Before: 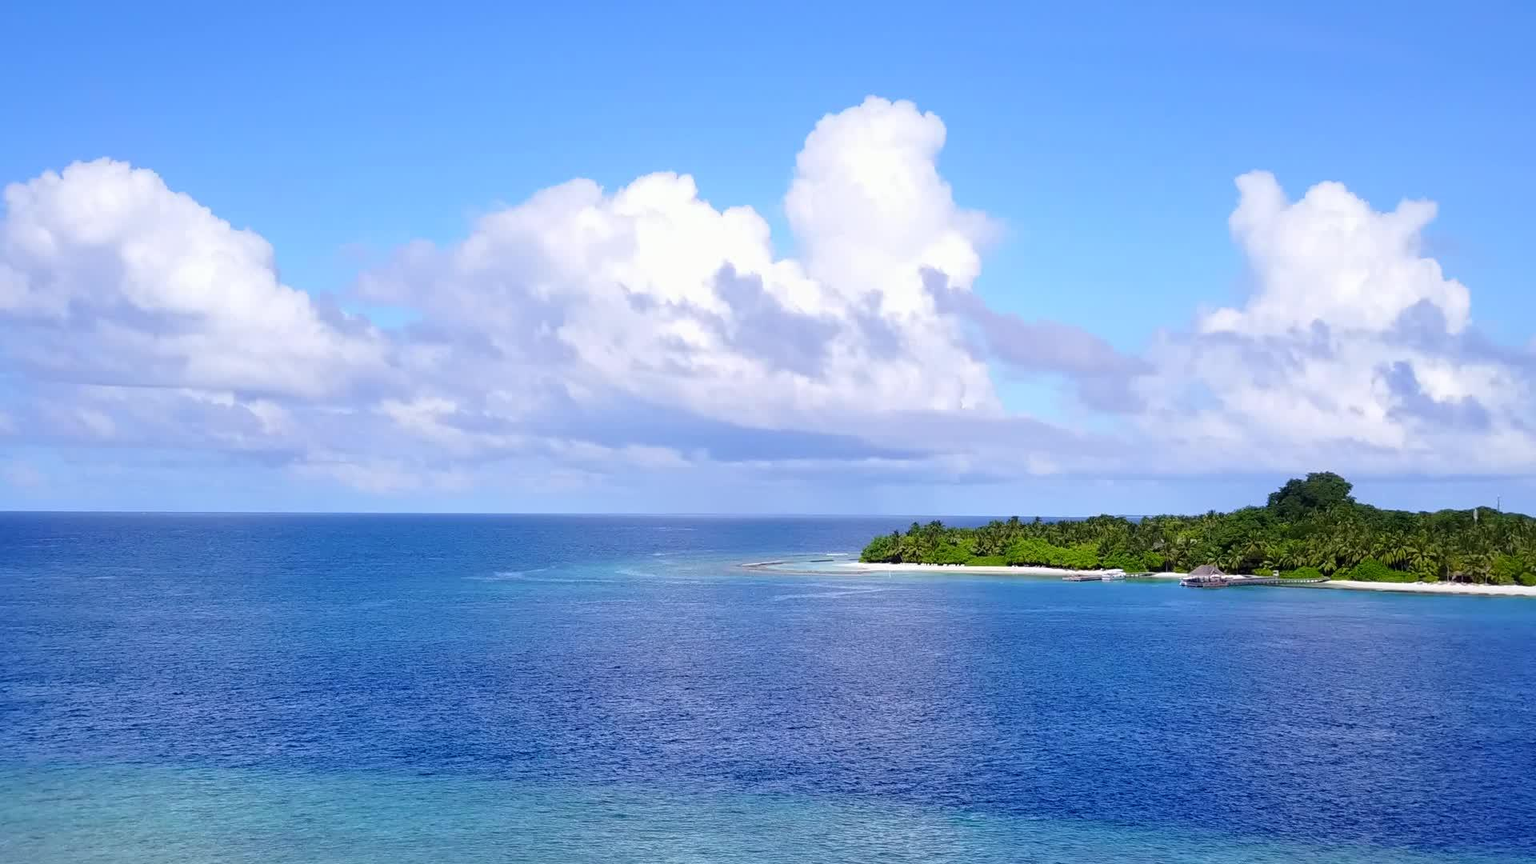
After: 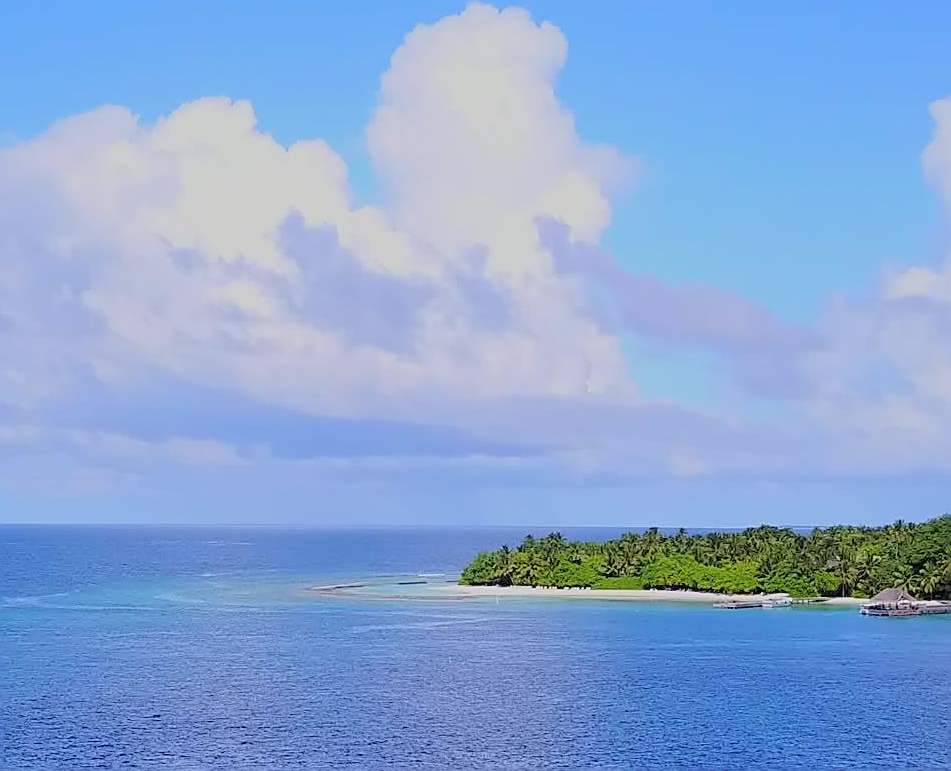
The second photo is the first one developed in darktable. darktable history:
crop: left 32.075%, top 10.976%, right 18.355%, bottom 17.596%
global tonemap: drago (0.7, 100)
sharpen: radius 1.4, amount 1.25, threshold 0.7
